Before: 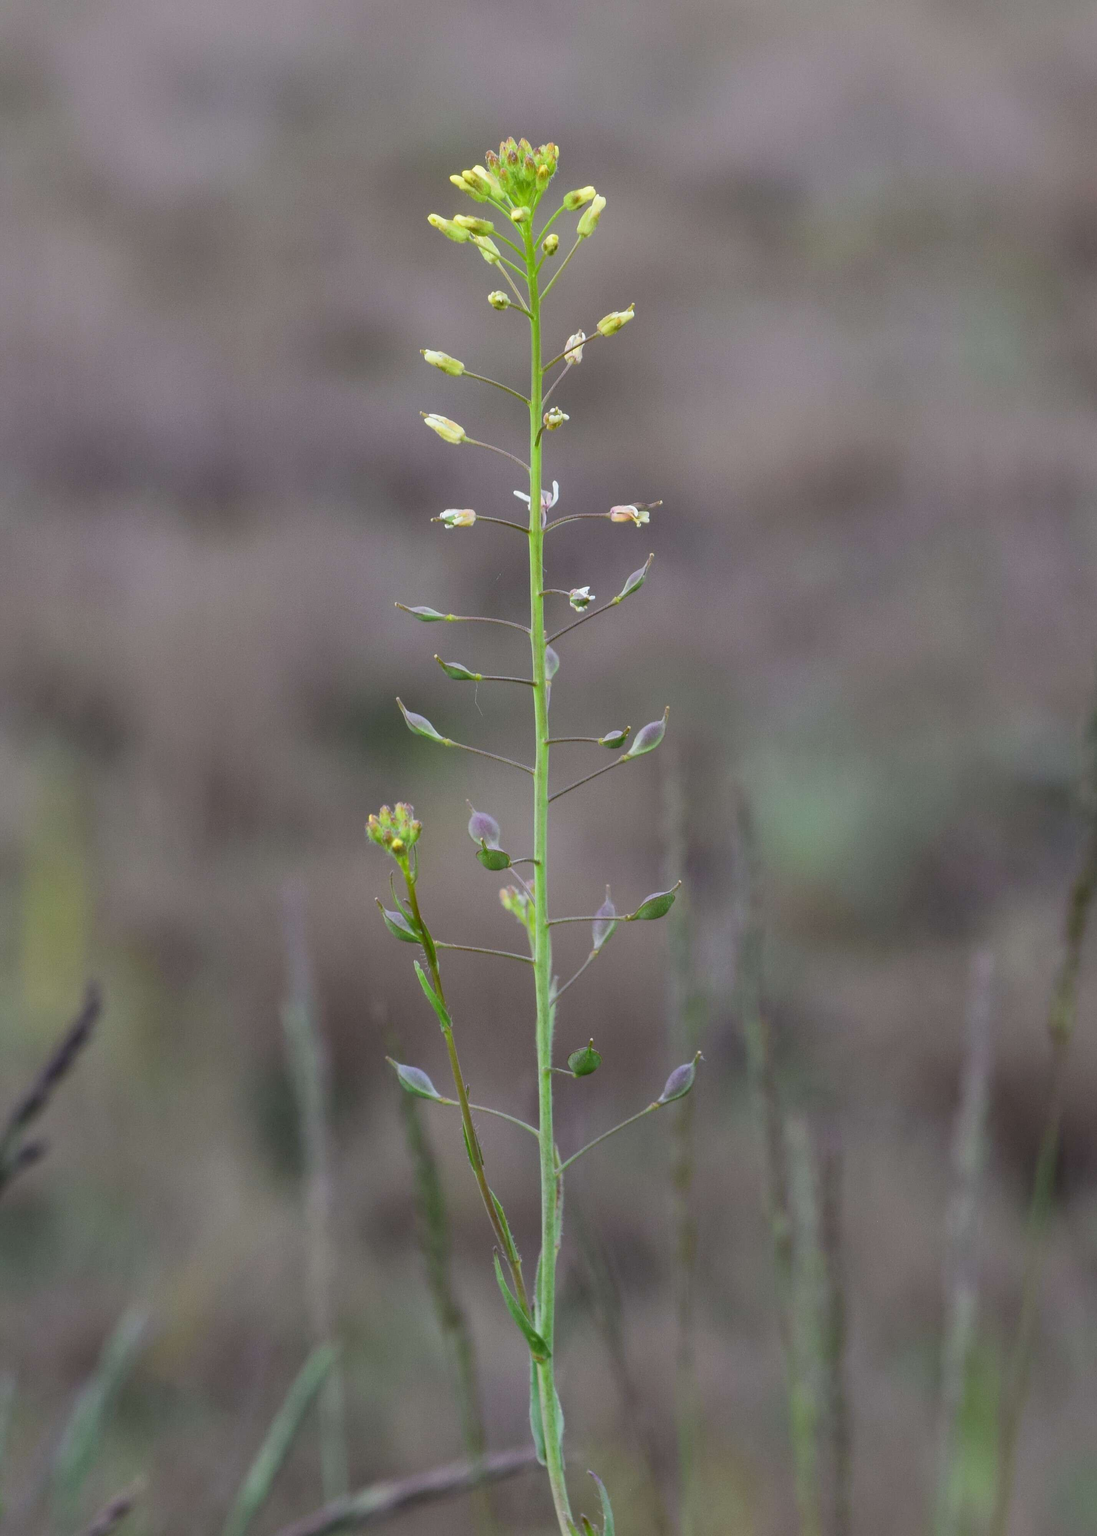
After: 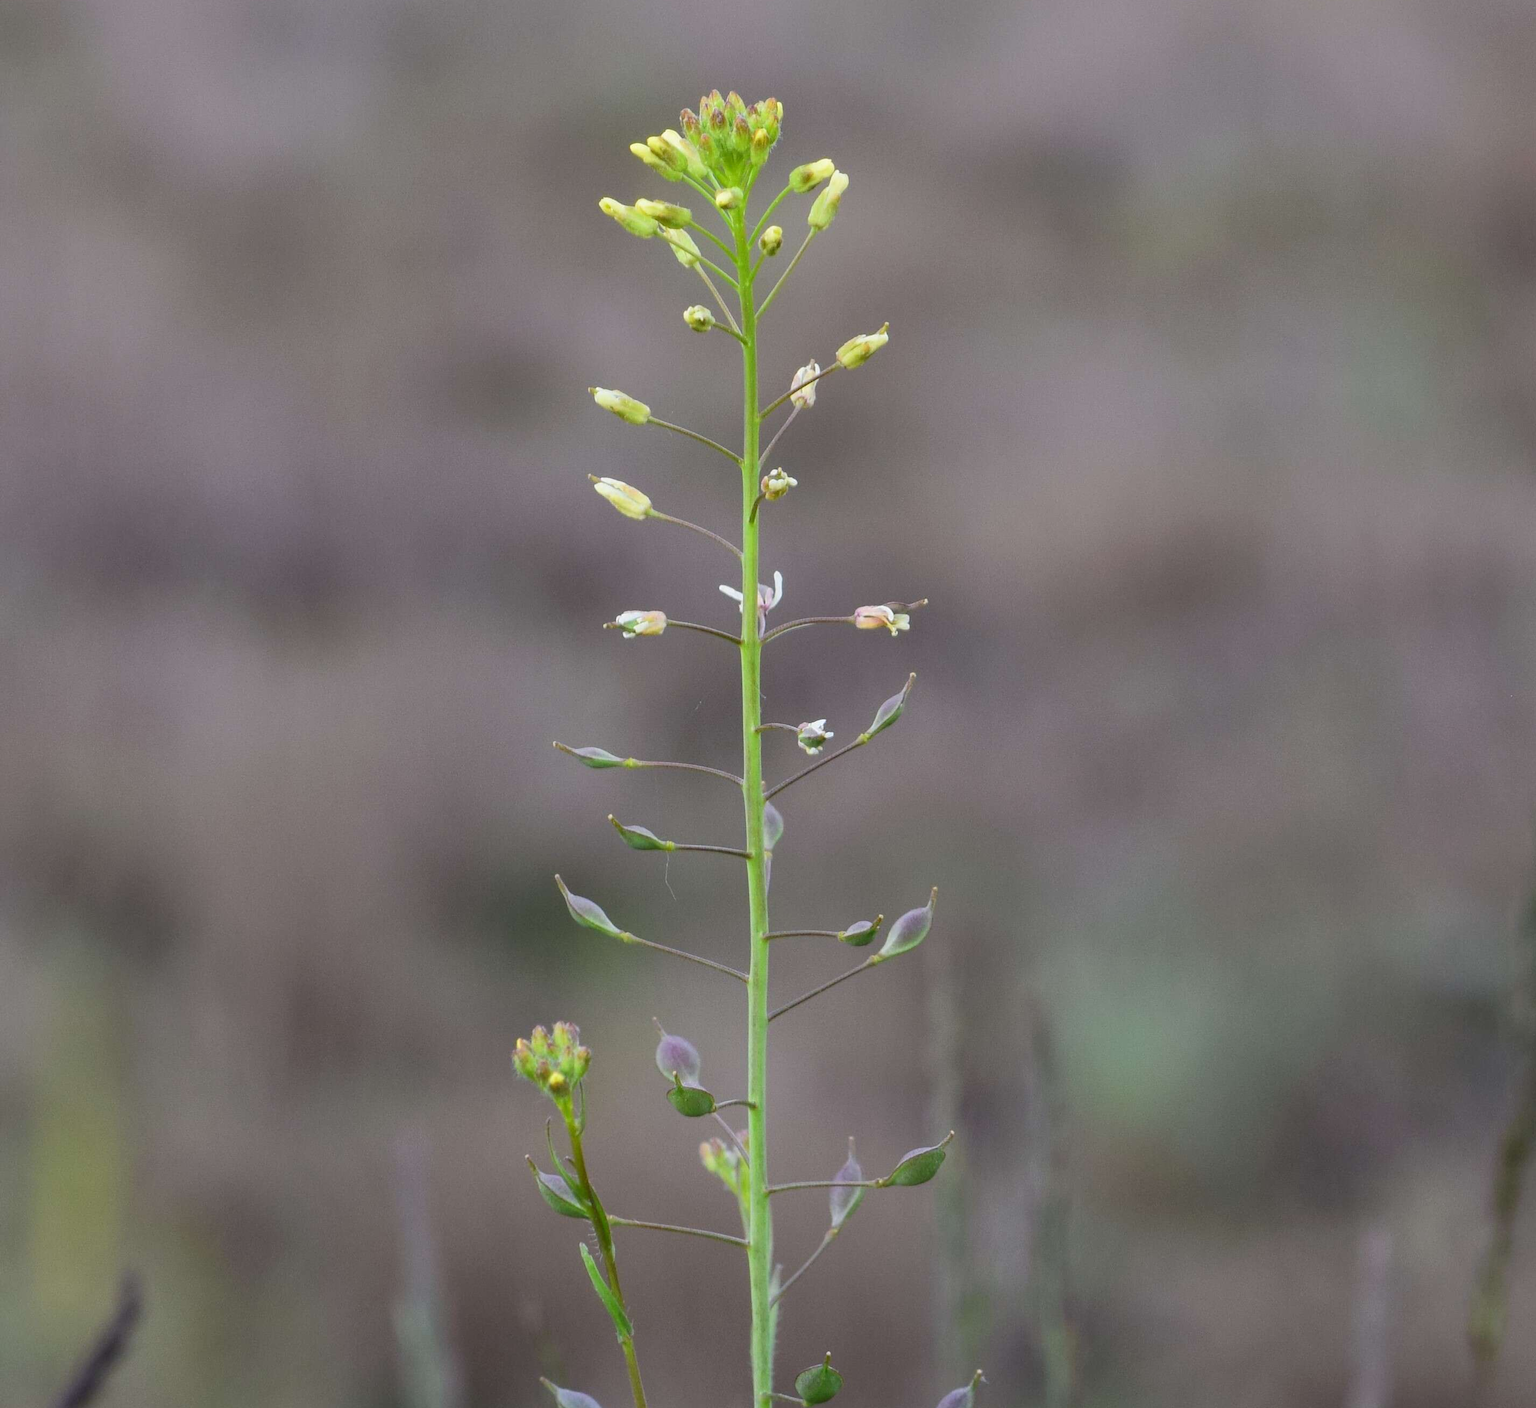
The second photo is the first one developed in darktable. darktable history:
crop and rotate: top 4.754%, bottom 29.732%
